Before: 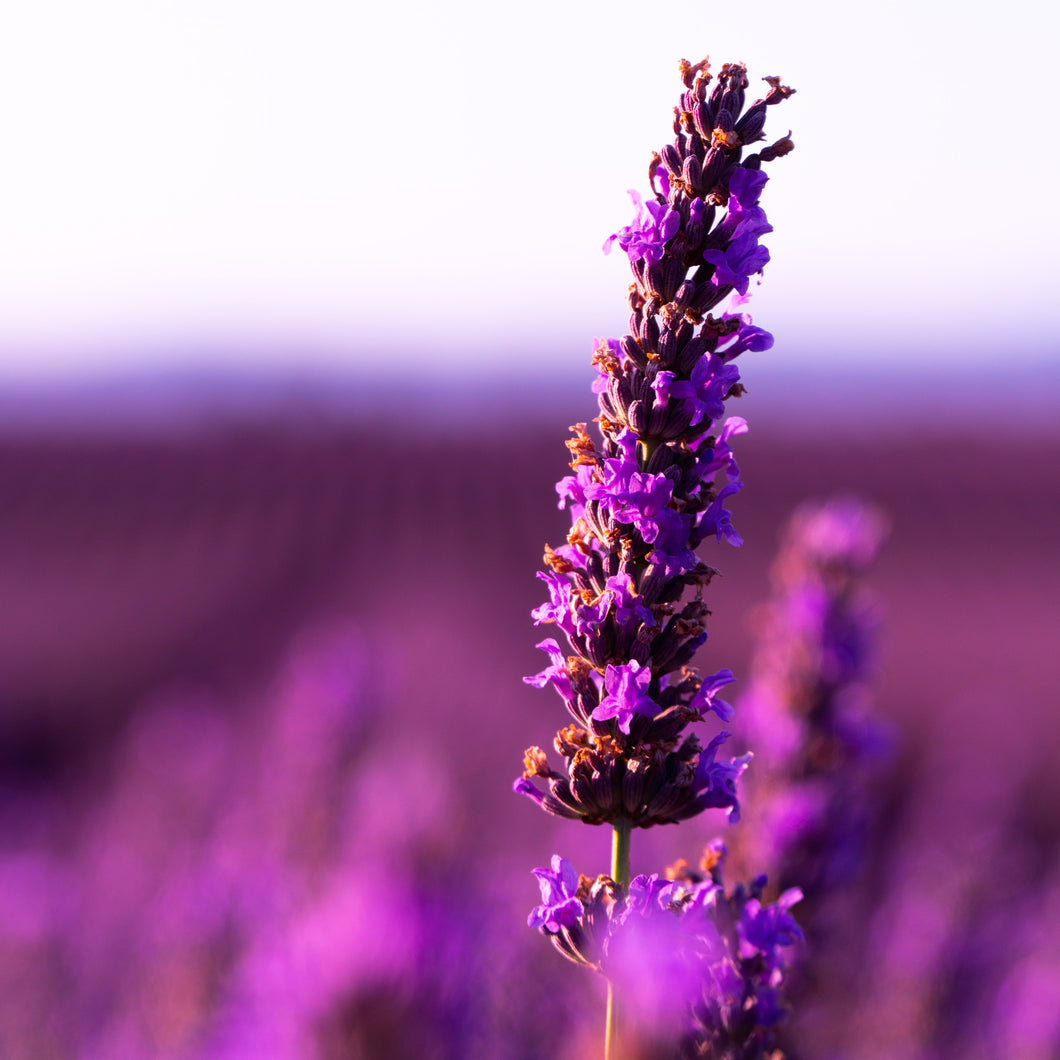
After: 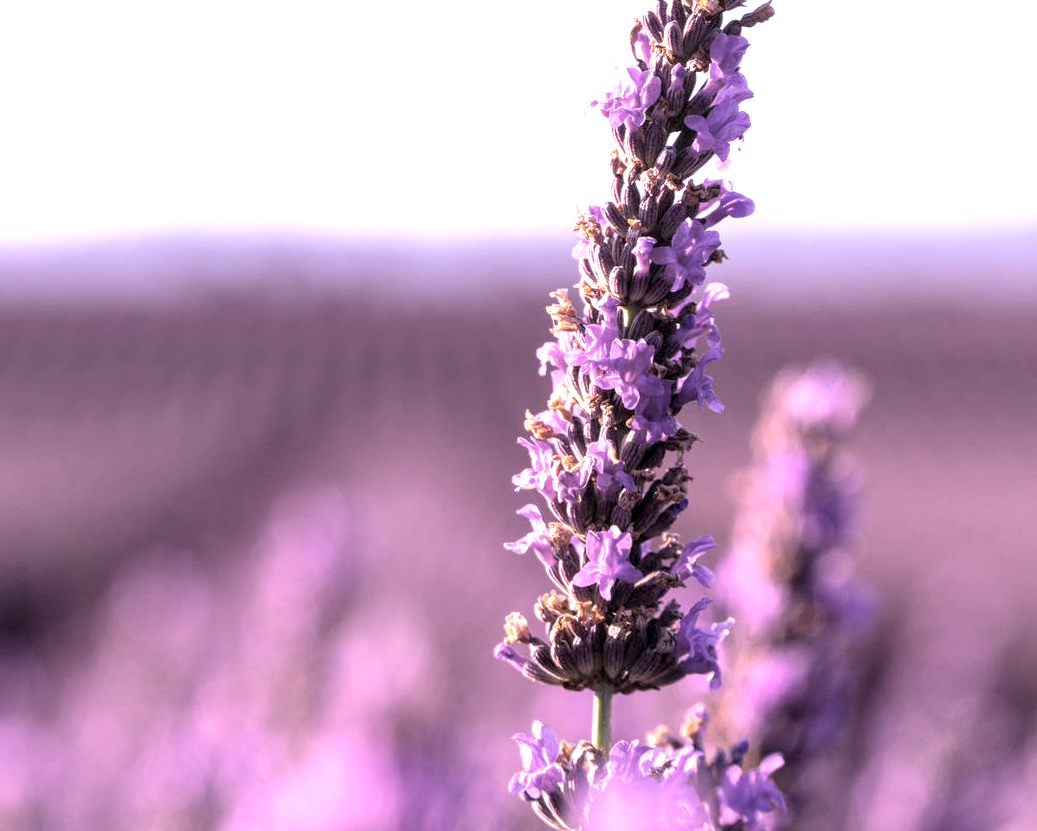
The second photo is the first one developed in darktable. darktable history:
exposure: exposure 1 EV, compensate highlight preservation false
local contrast: highlights 42%, shadows 61%, detail 137%, midtone range 0.517
tone curve: curves: ch1 [(0, 0) (0.214, 0.291) (0.372, 0.44) (0.463, 0.476) (0.498, 0.502) (0.521, 0.531) (1, 1)]; ch2 [(0, 0) (0.456, 0.447) (0.5, 0.5) (0.547, 0.557) (0.592, 0.57) (0.631, 0.602) (1, 1)], preserve colors none
crop and rotate: left 1.824%, top 12.719%, right 0.296%, bottom 8.828%
contrast brightness saturation: brightness 0.189, saturation -0.489
